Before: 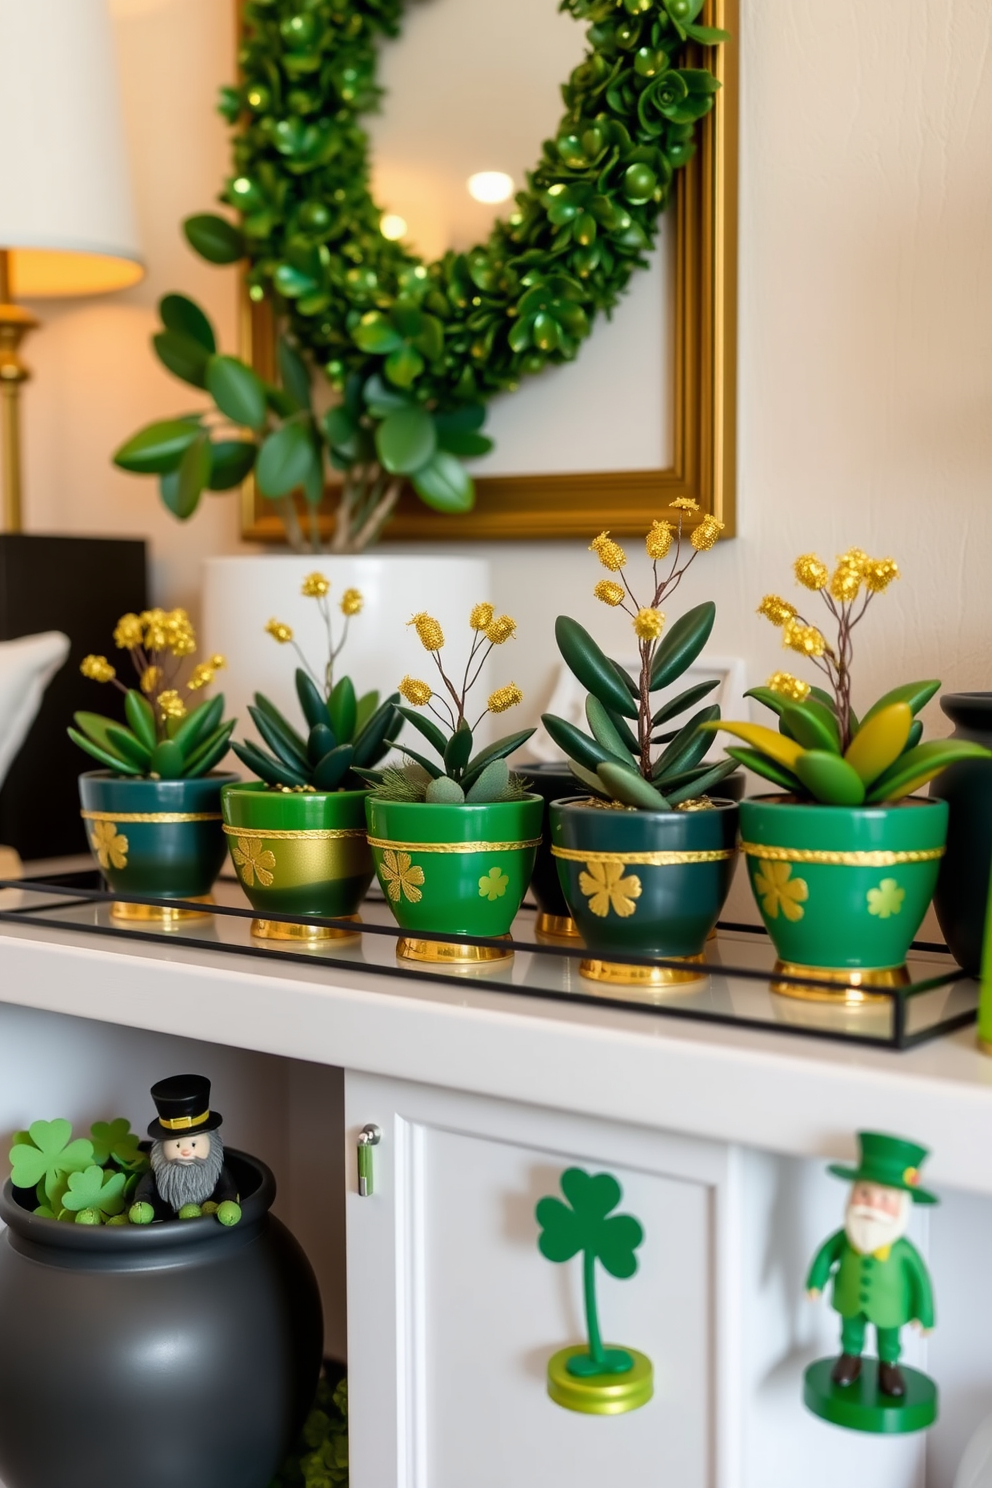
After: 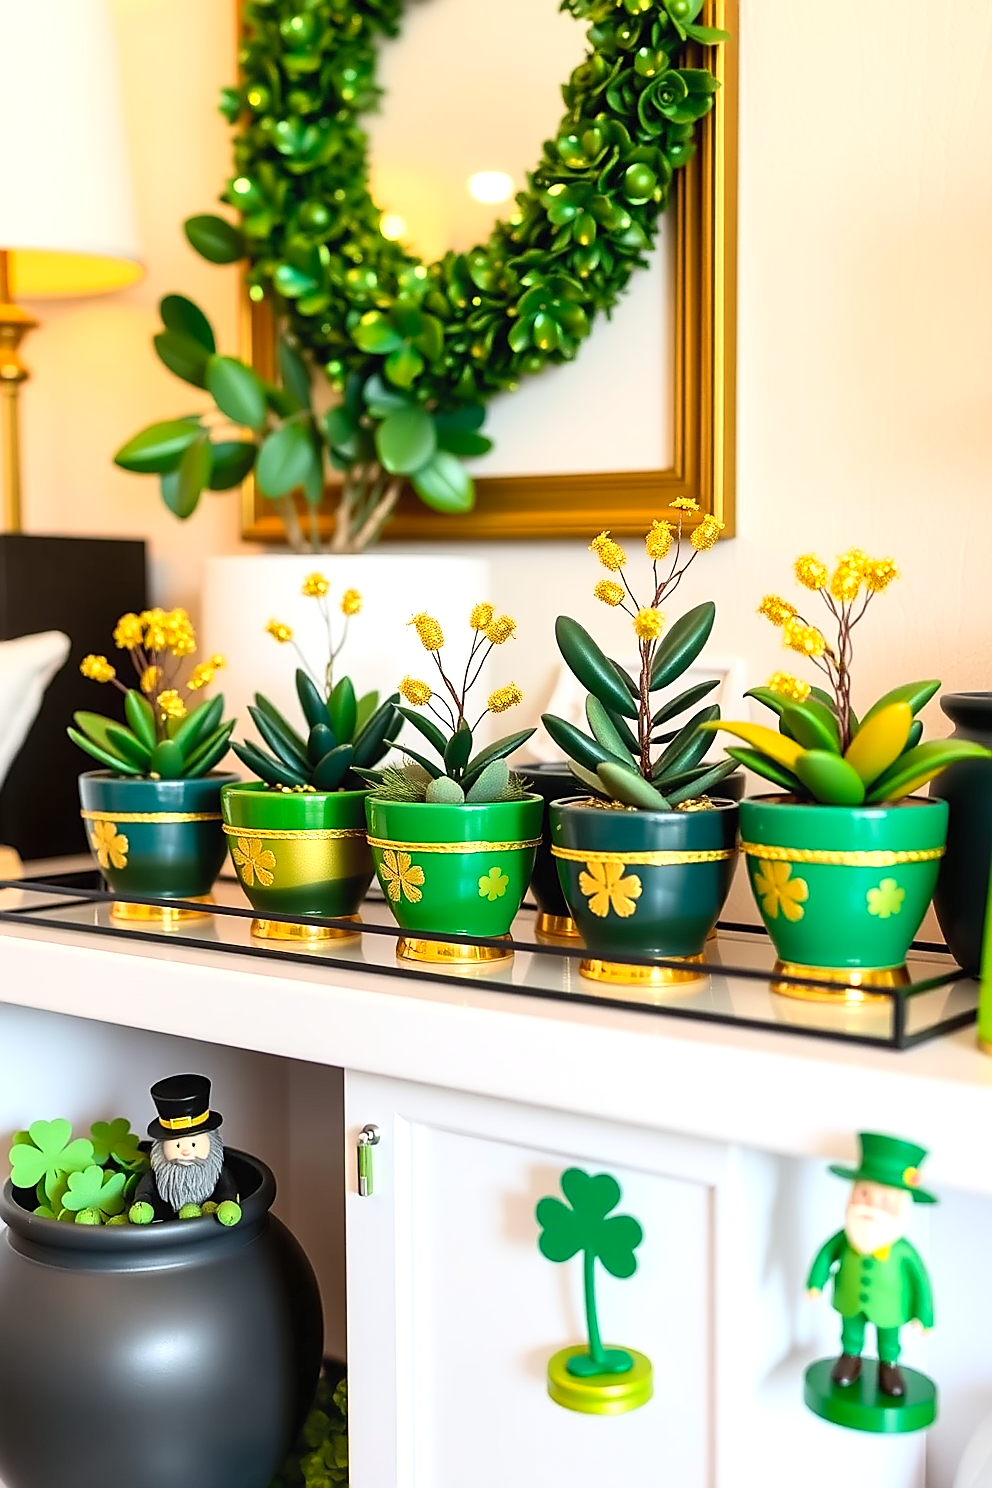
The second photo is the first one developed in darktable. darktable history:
sharpen: radius 1.406, amount 1.244, threshold 0.766
exposure: black level correction 0, exposure 0.498 EV, compensate highlight preservation false
contrast brightness saturation: contrast 0.199, brightness 0.159, saturation 0.227
